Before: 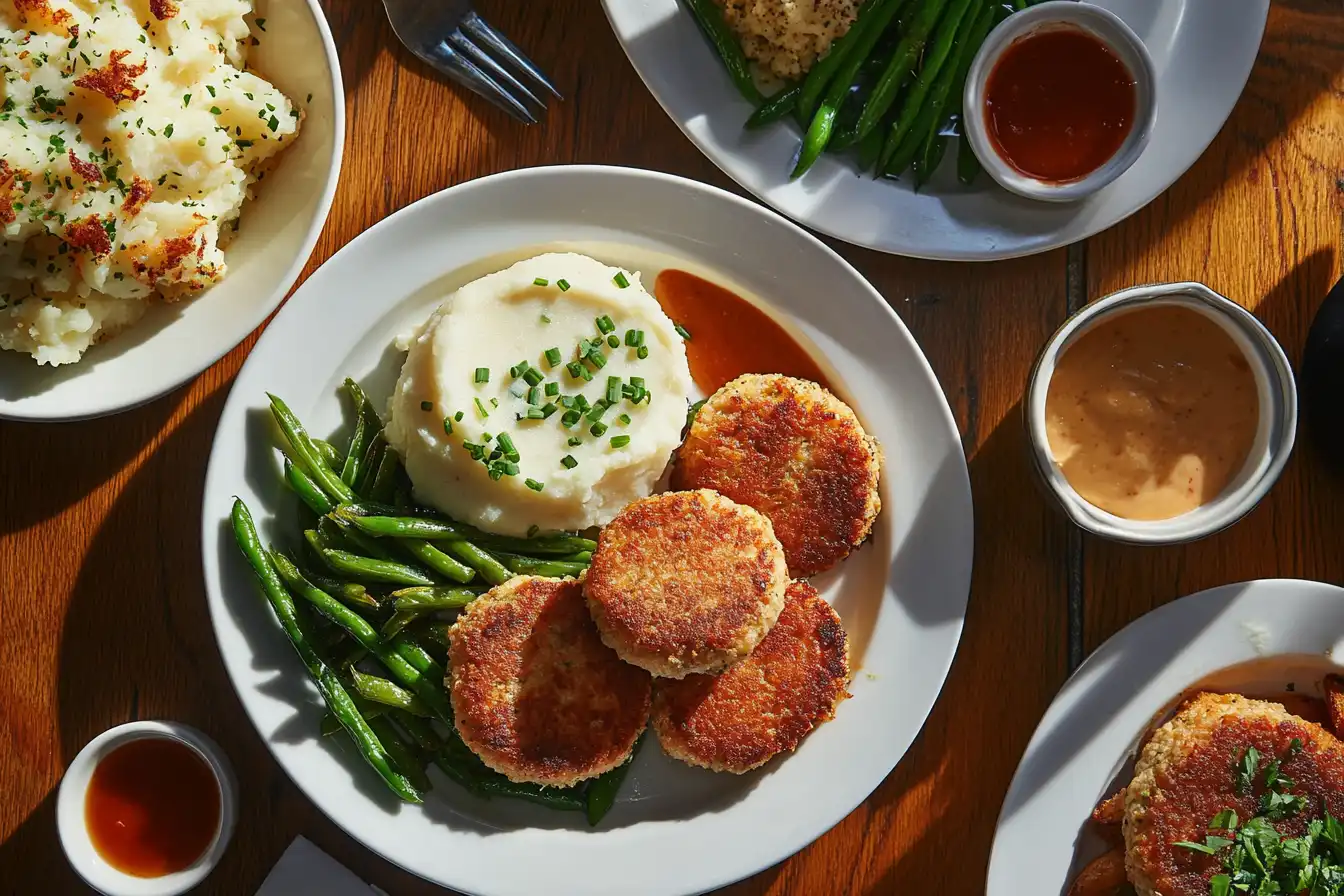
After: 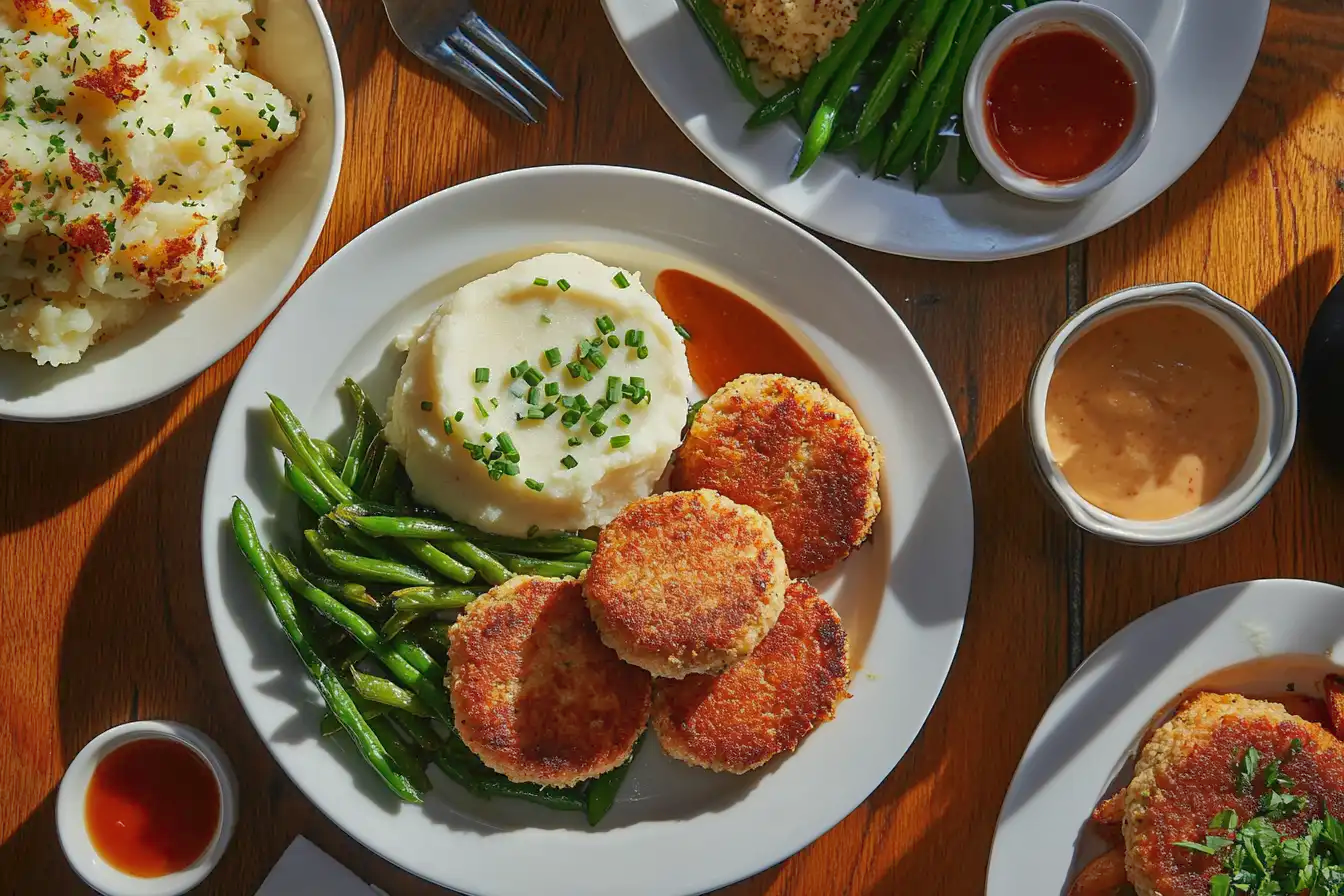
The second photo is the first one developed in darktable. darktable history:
shadows and highlights: highlights -60.09
